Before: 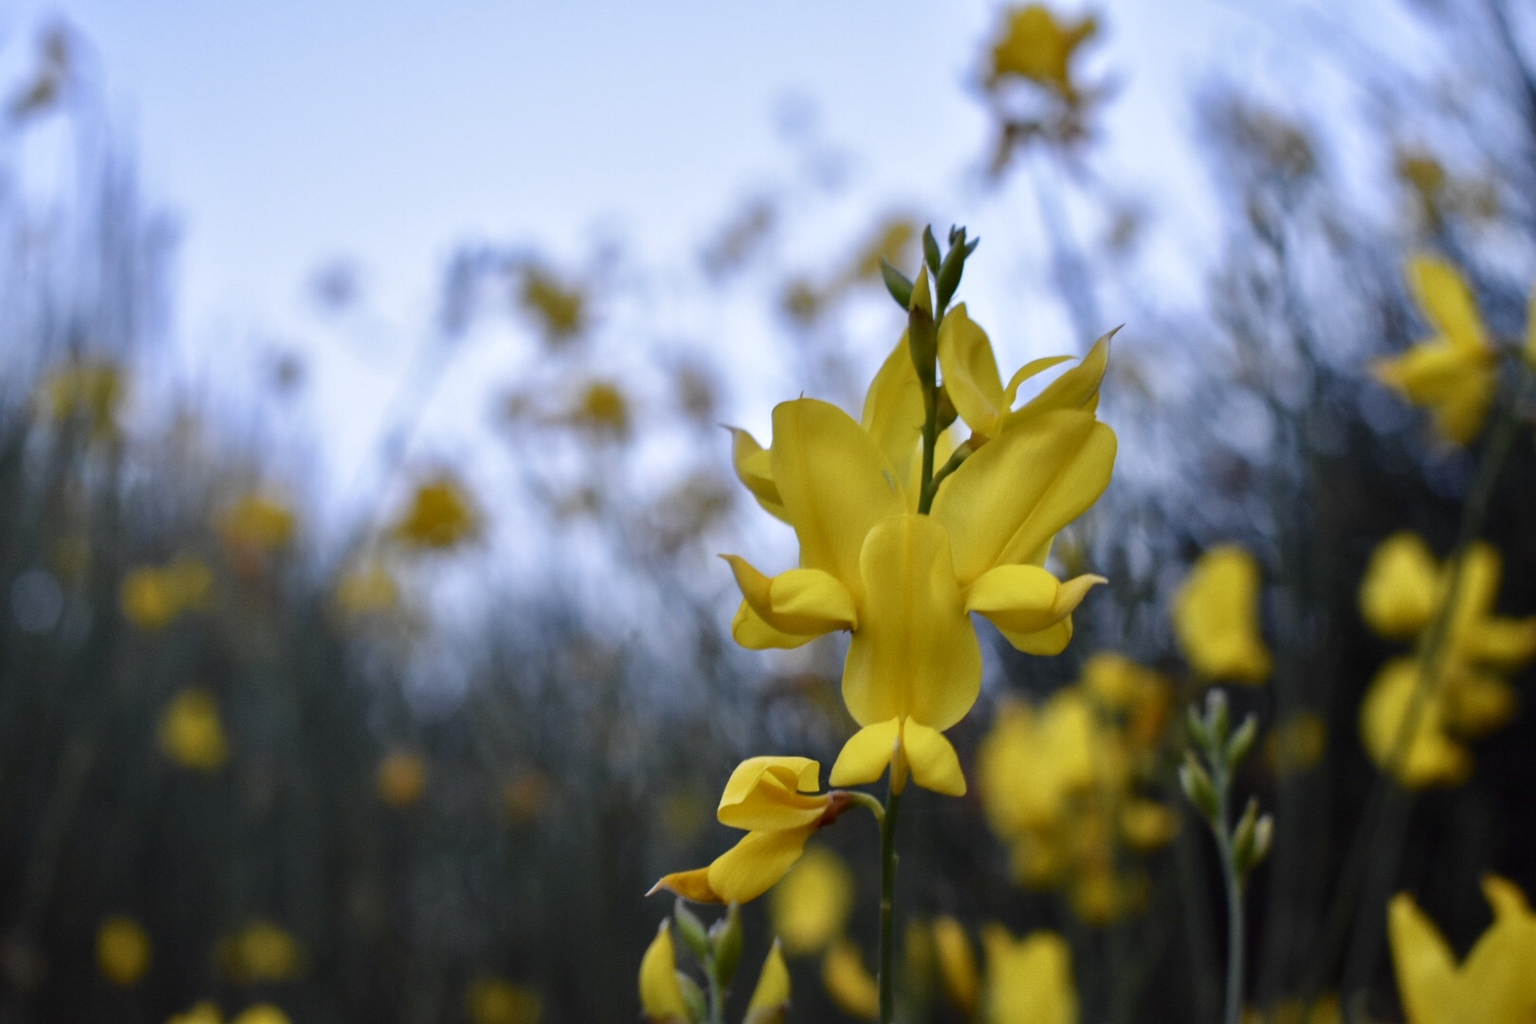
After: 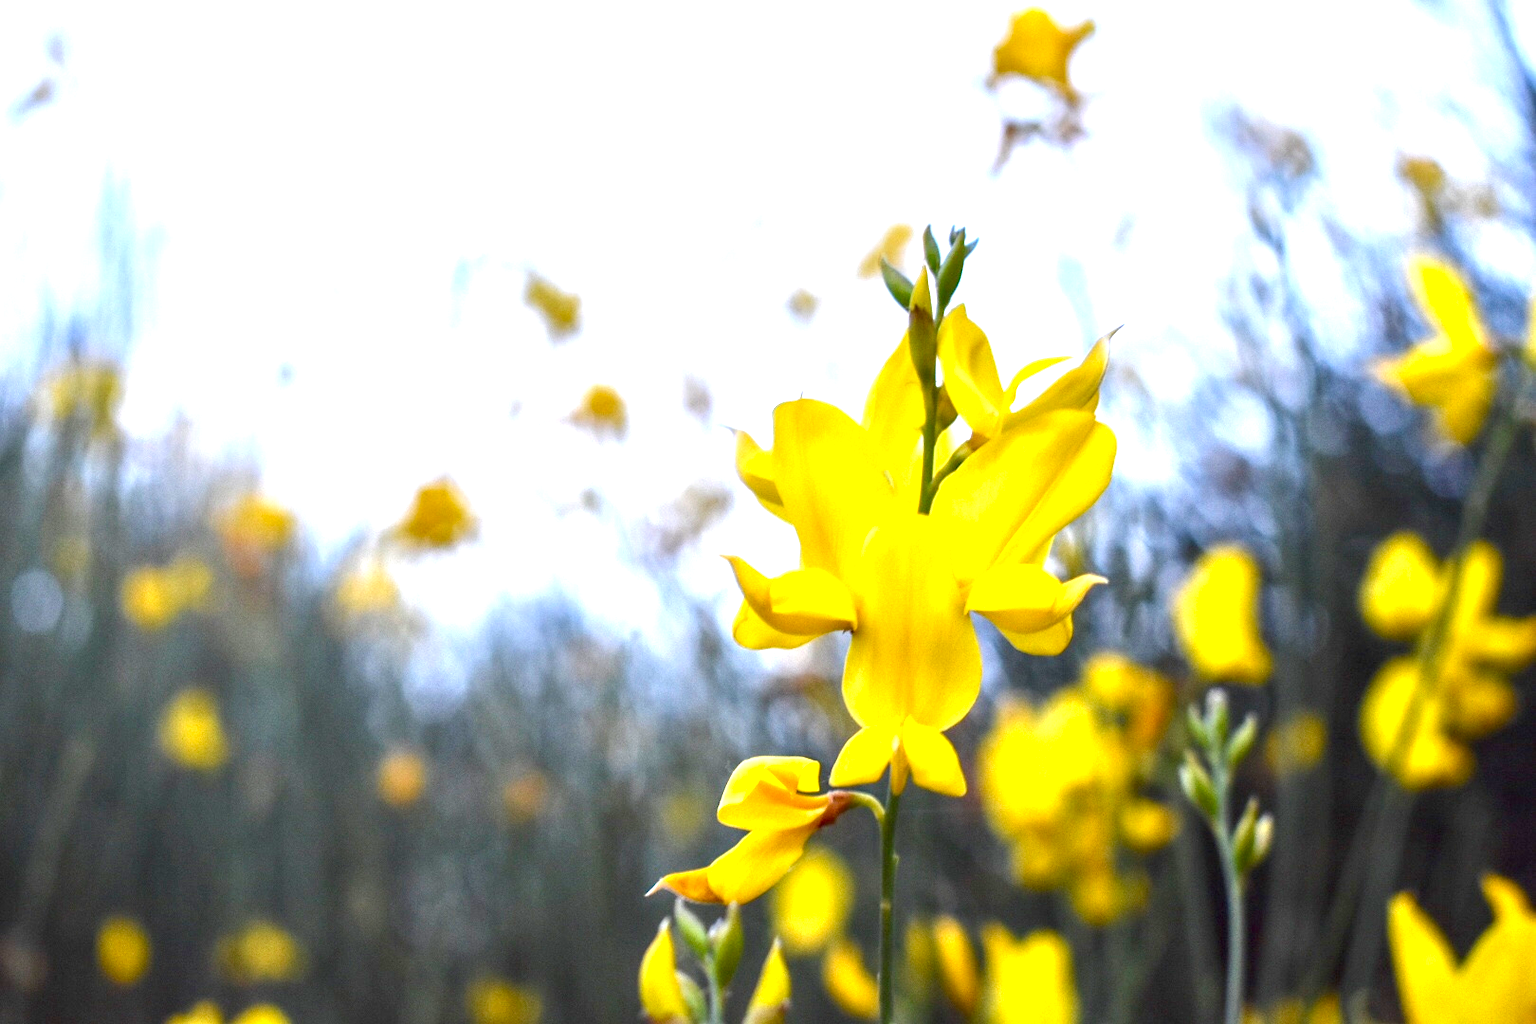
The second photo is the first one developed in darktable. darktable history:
local contrast: on, module defaults
exposure: black level correction 0.001, exposure 1.735 EV, compensate highlight preservation false
